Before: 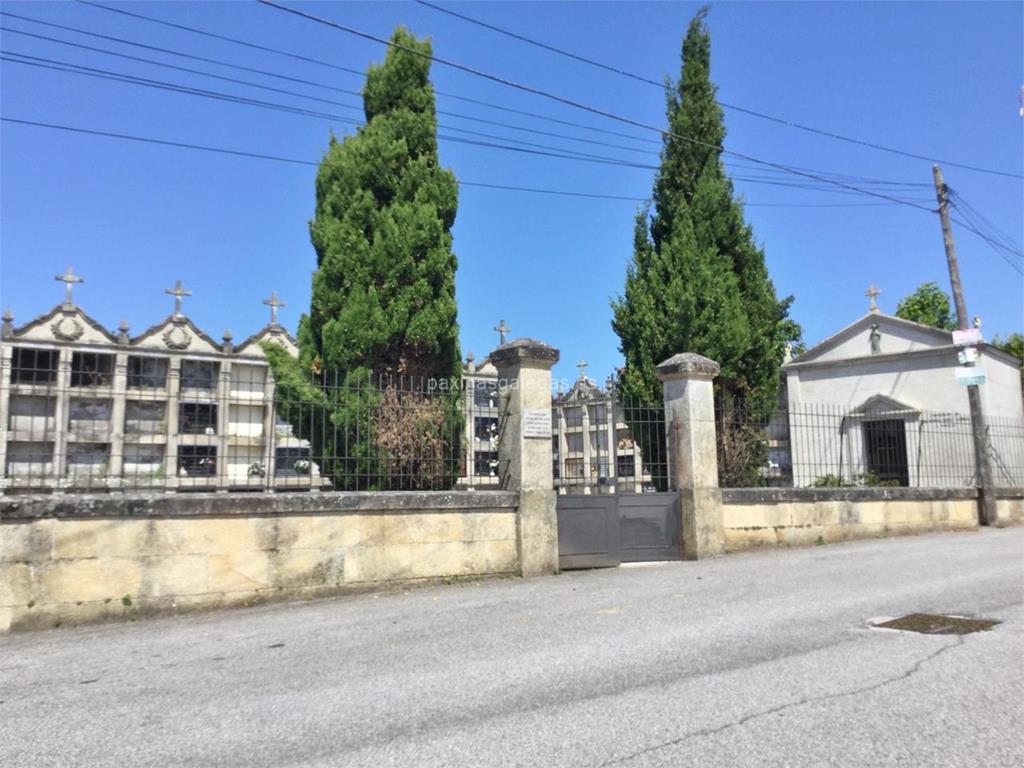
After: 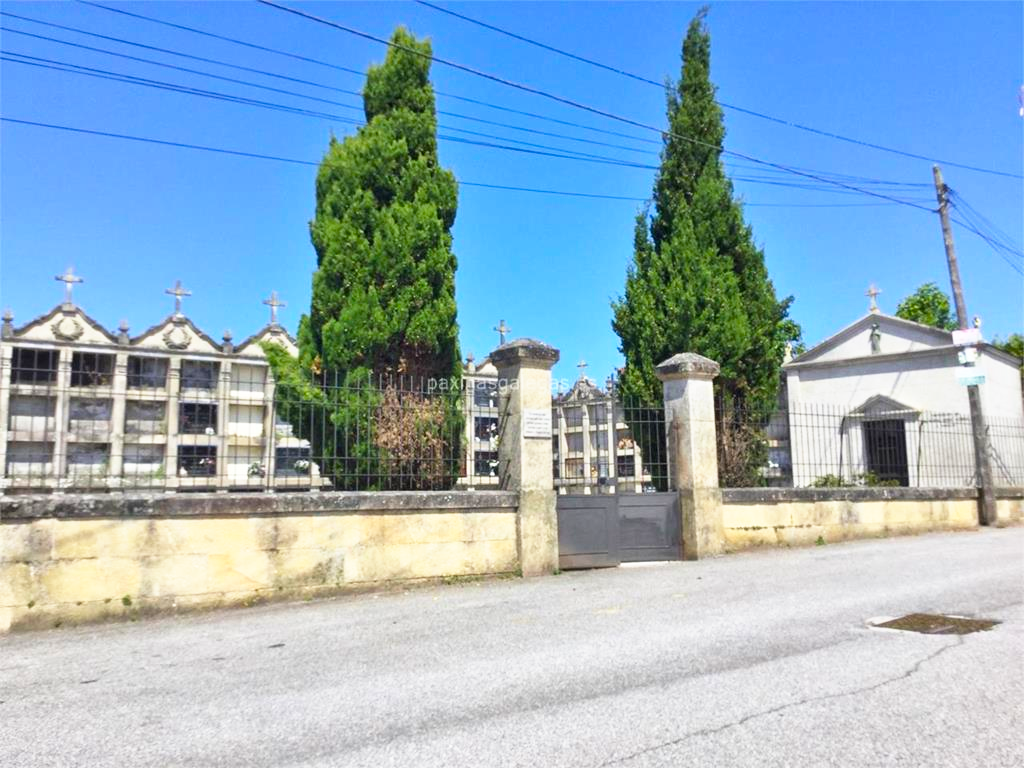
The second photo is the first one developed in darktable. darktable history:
base curve: curves: ch0 [(0, 0) (0.688, 0.865) (1, 1)], preserve colors none
color balance rgb: perceptual saturation grading › global saturation 25%, global vibrance 20%
